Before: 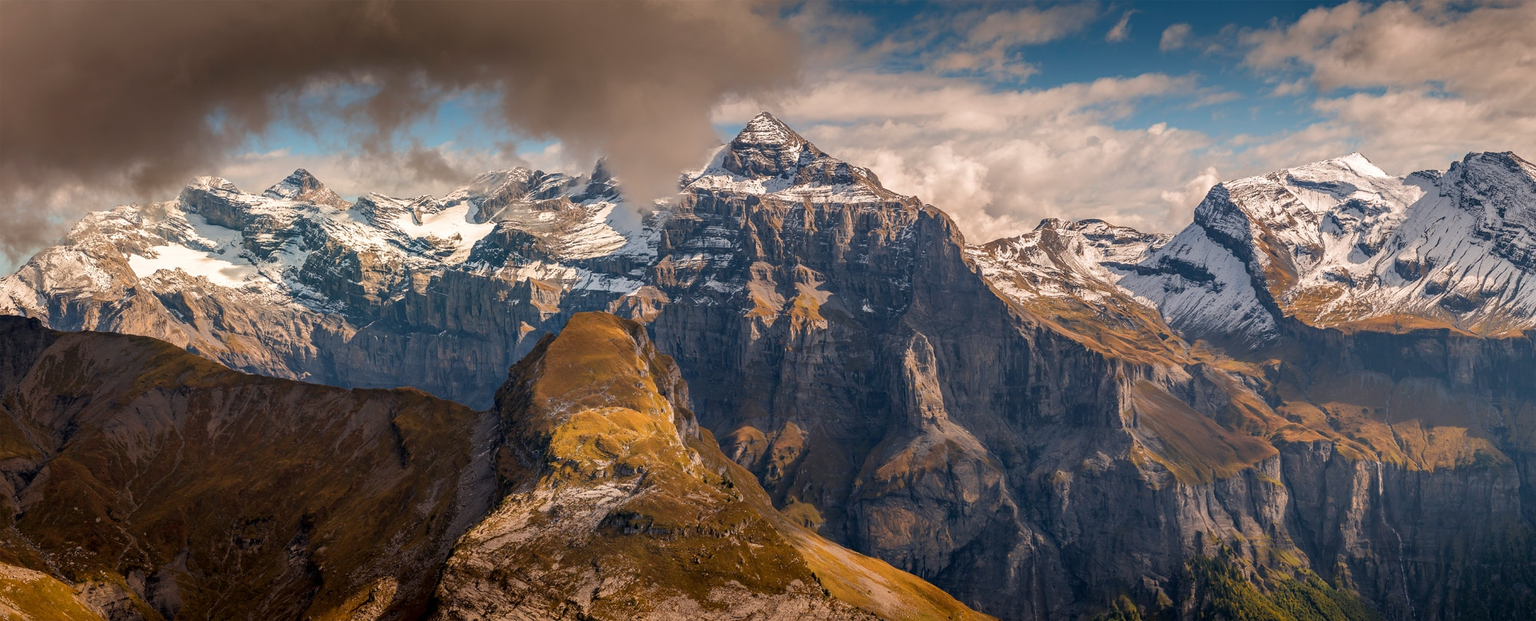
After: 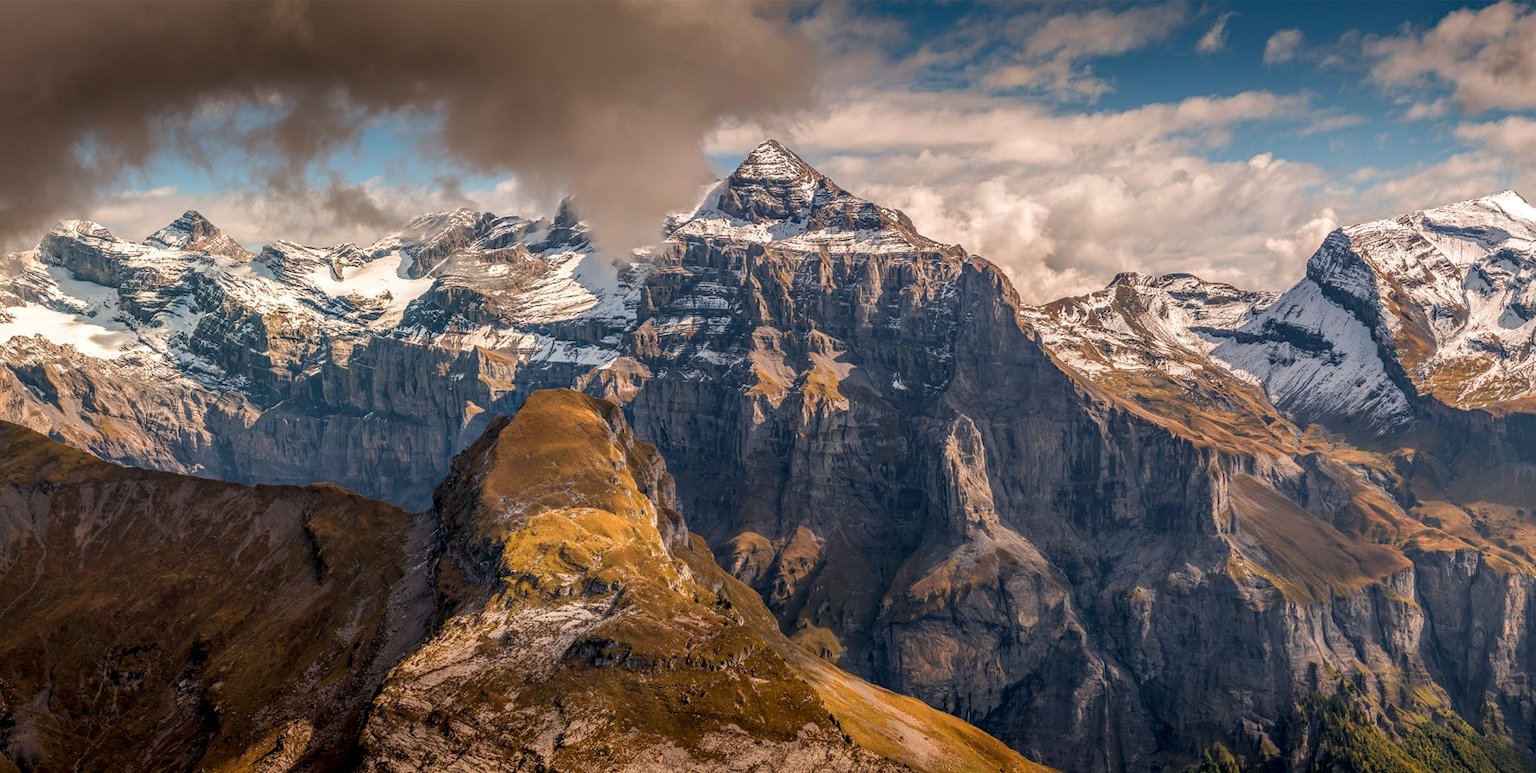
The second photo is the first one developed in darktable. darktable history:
crop and rotate: left 9.606%, right 10.251%
local contrast: highlights 1%, shadows 3%, detail 133%
